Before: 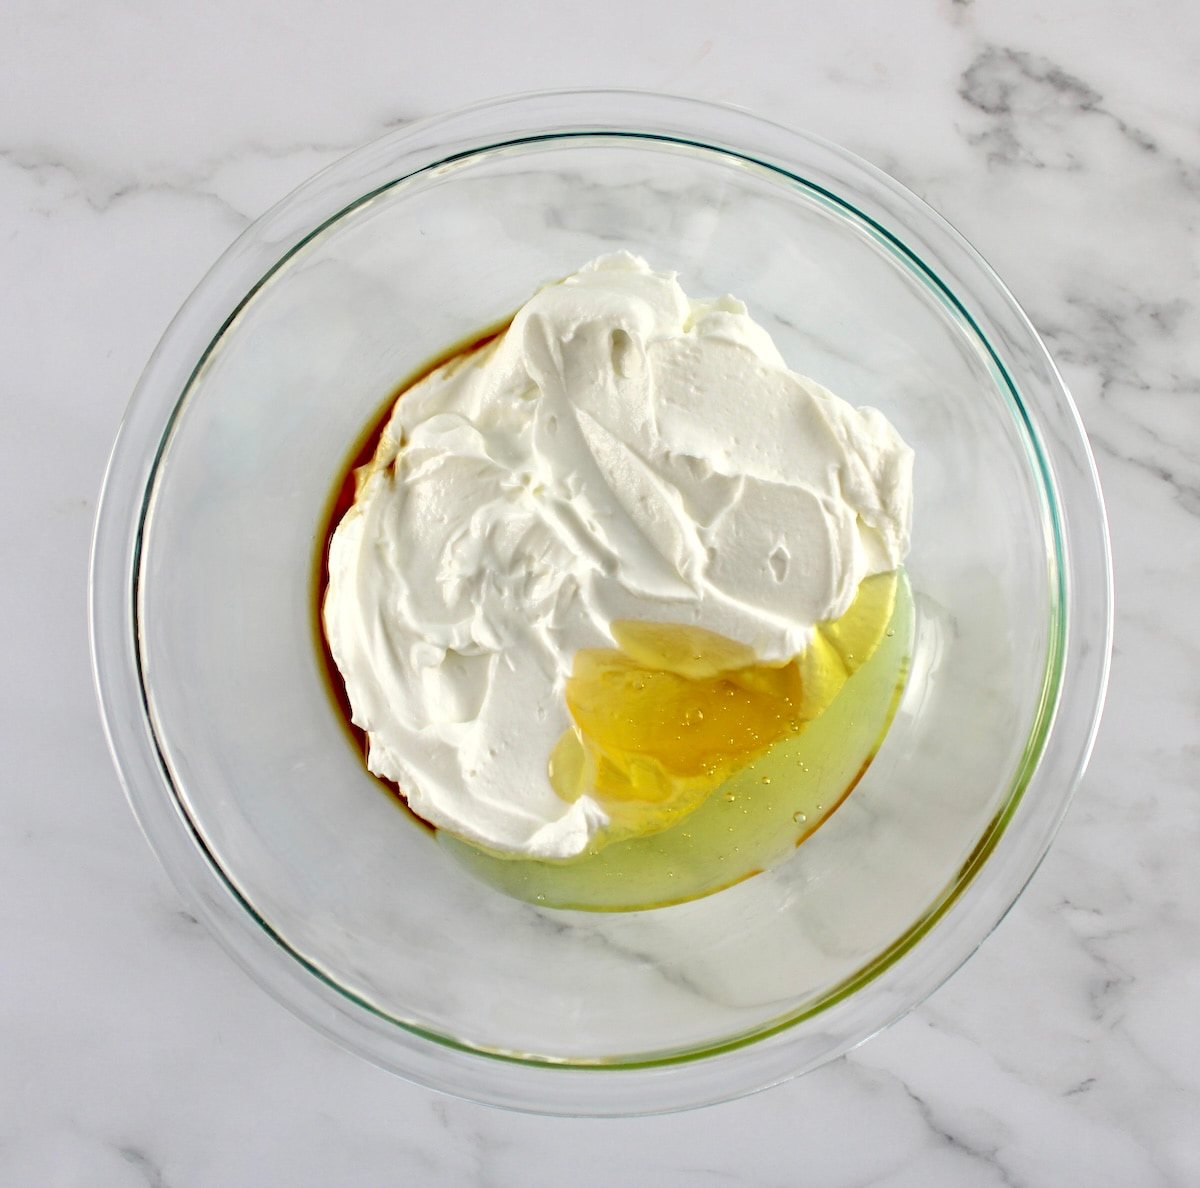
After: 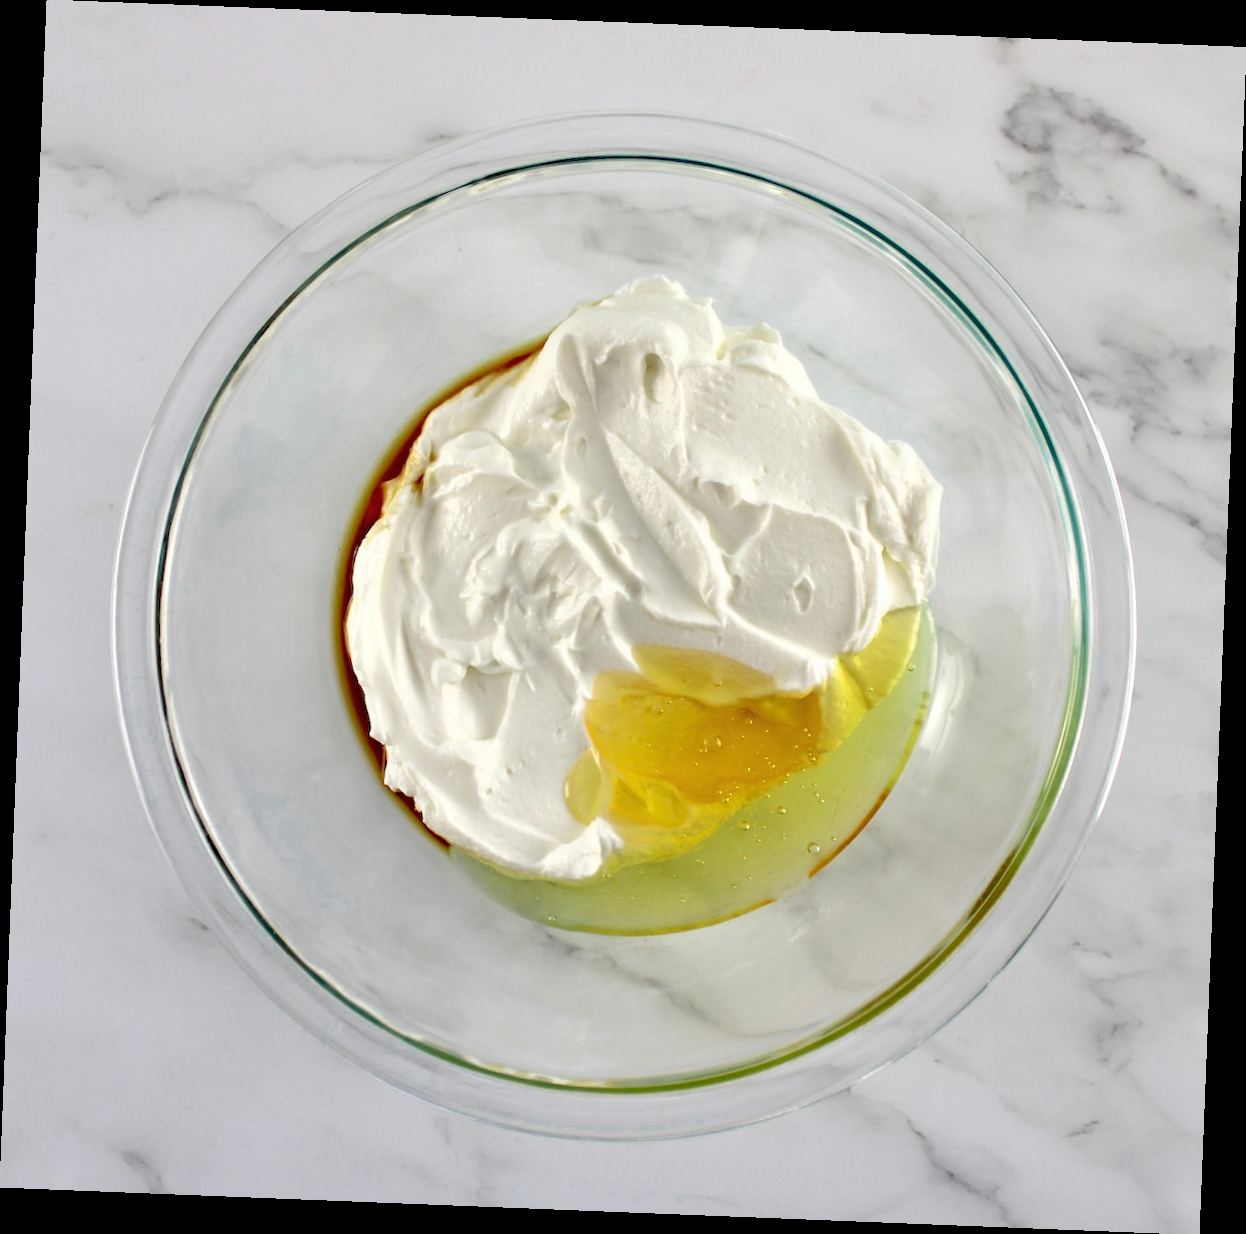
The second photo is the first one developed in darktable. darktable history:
color zones: curves: ch0 [(0.25, 0.5) (0.636, 0.25) (0.75, 0.5)]
rotate and perspective: rotation 2.27°, automatic cropping off
